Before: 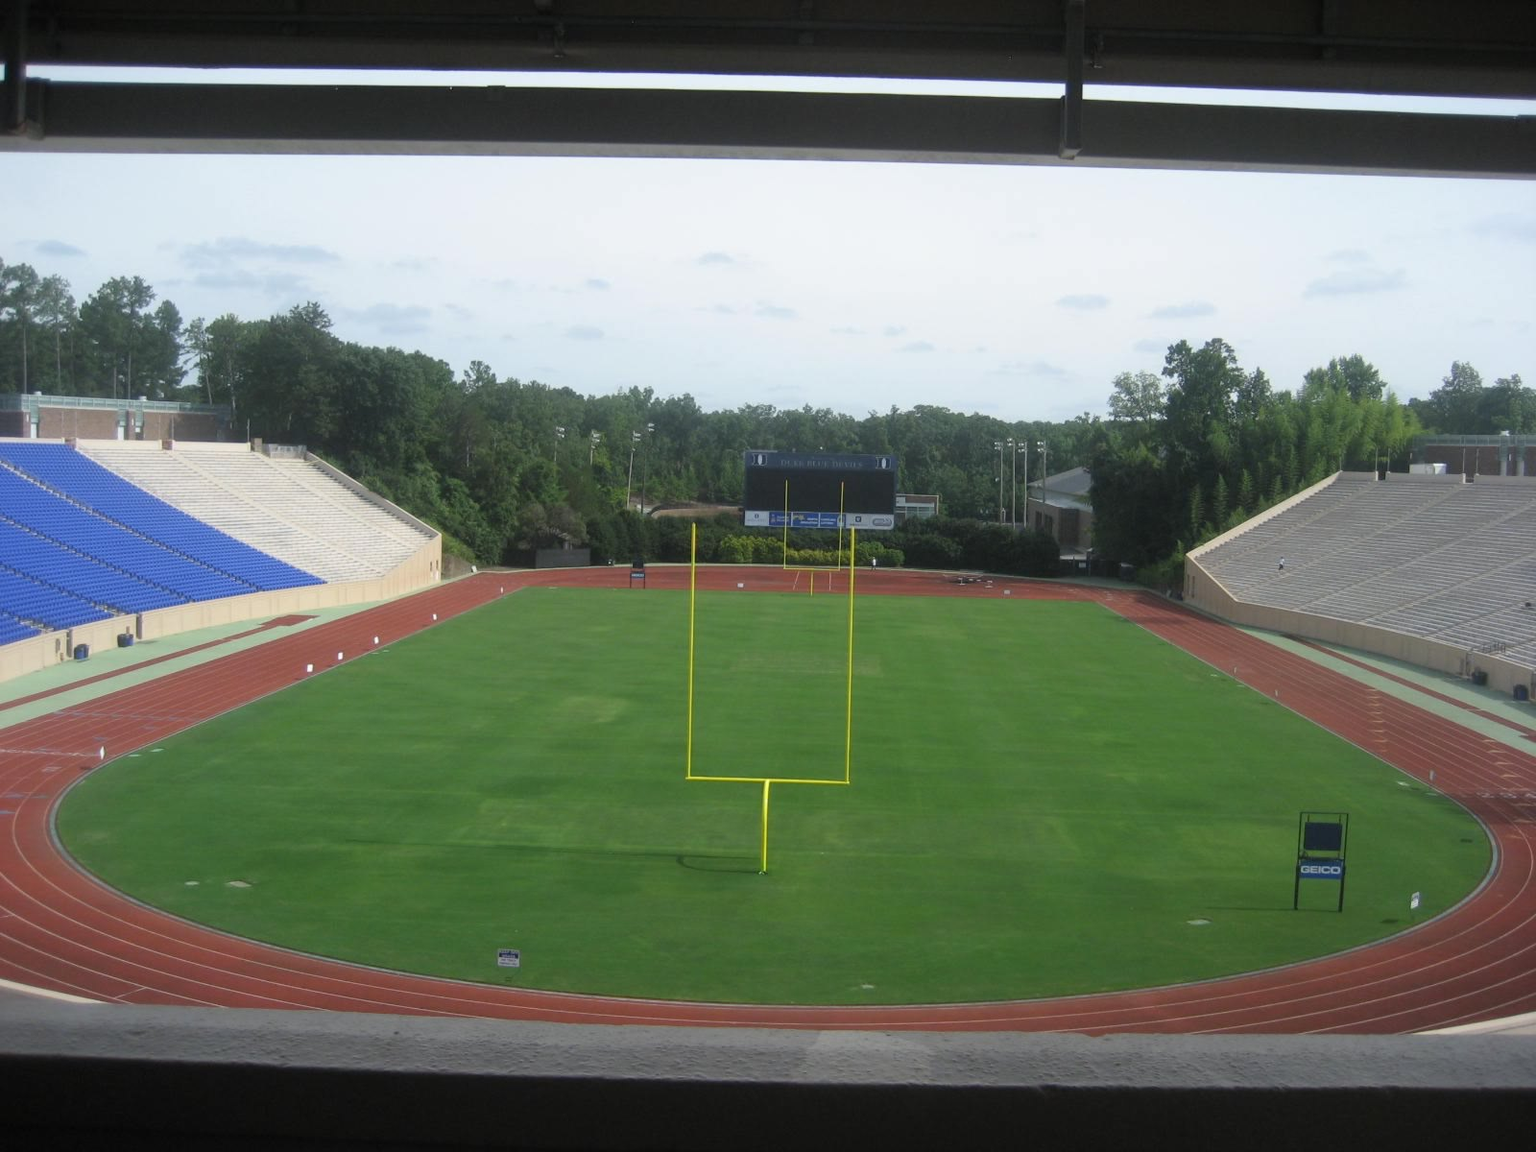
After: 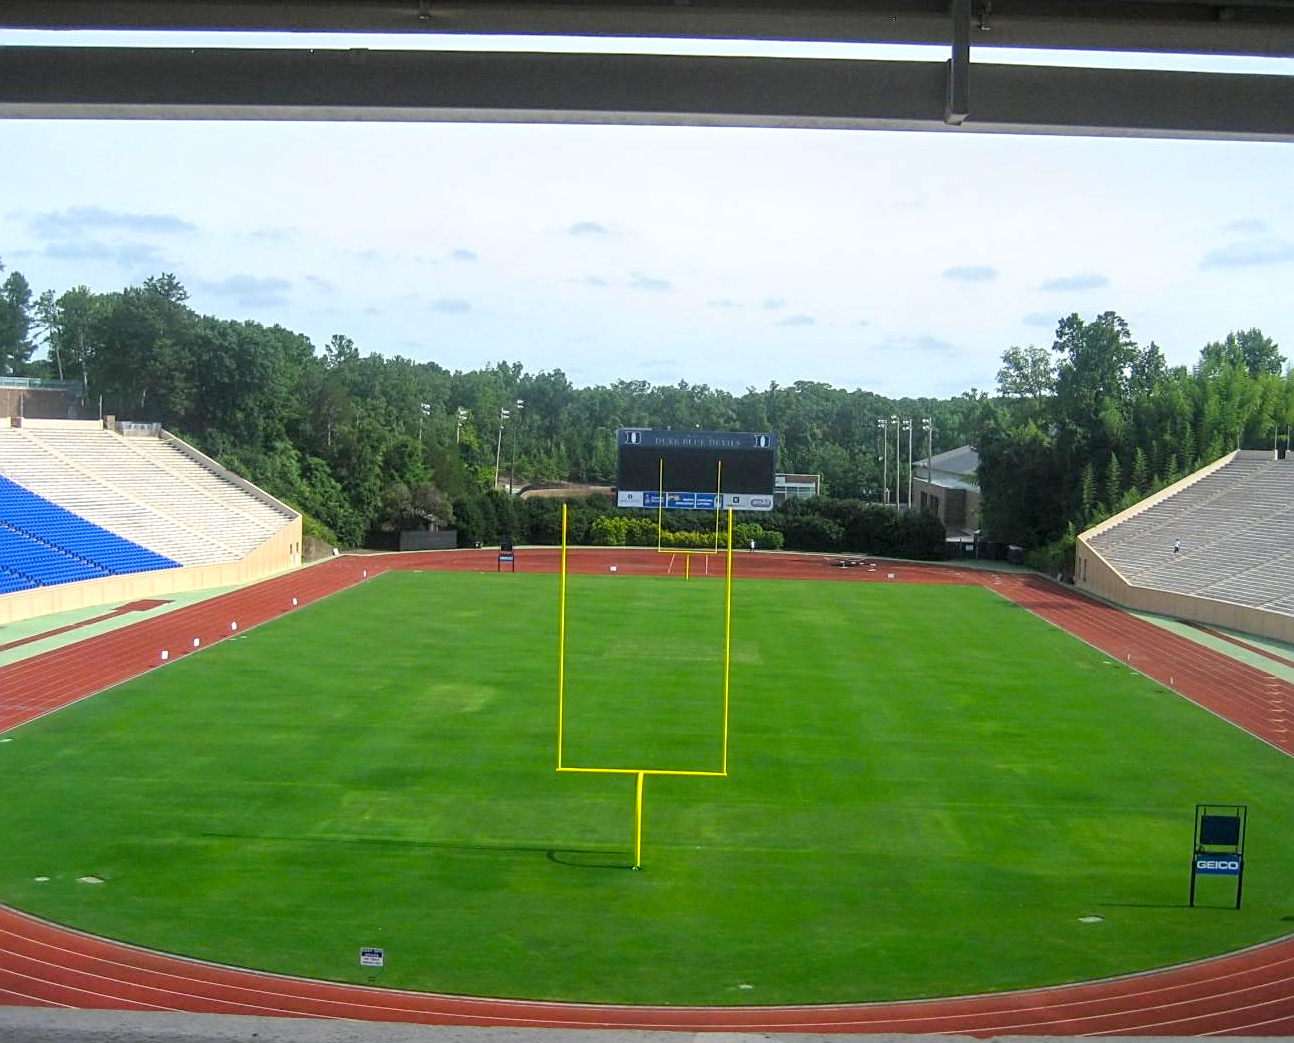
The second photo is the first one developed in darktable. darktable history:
sharpen: on, module defaults
crop: left 9.929%, top 3.475%, right 9.188%, bottom 9.529%
contrast brightness saturation: brightness 0.09, saturation 0.19
local contrast: detail 160%
color balance rgb: perceptual saturation grading › global saturation 25%, global vibrance 20%
